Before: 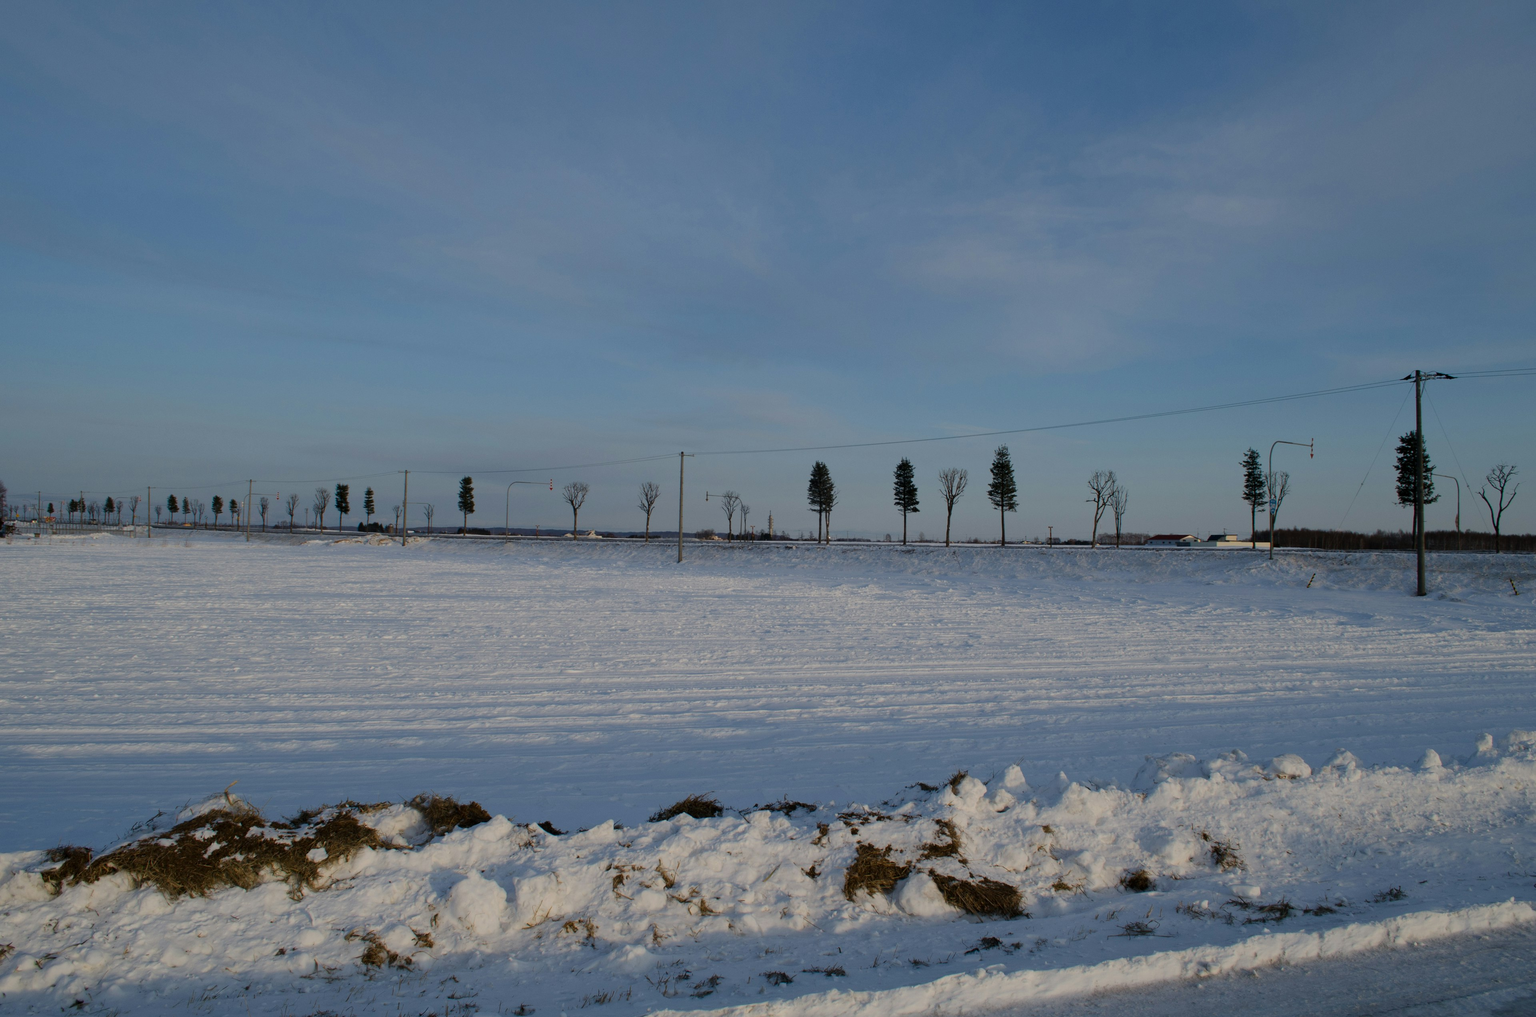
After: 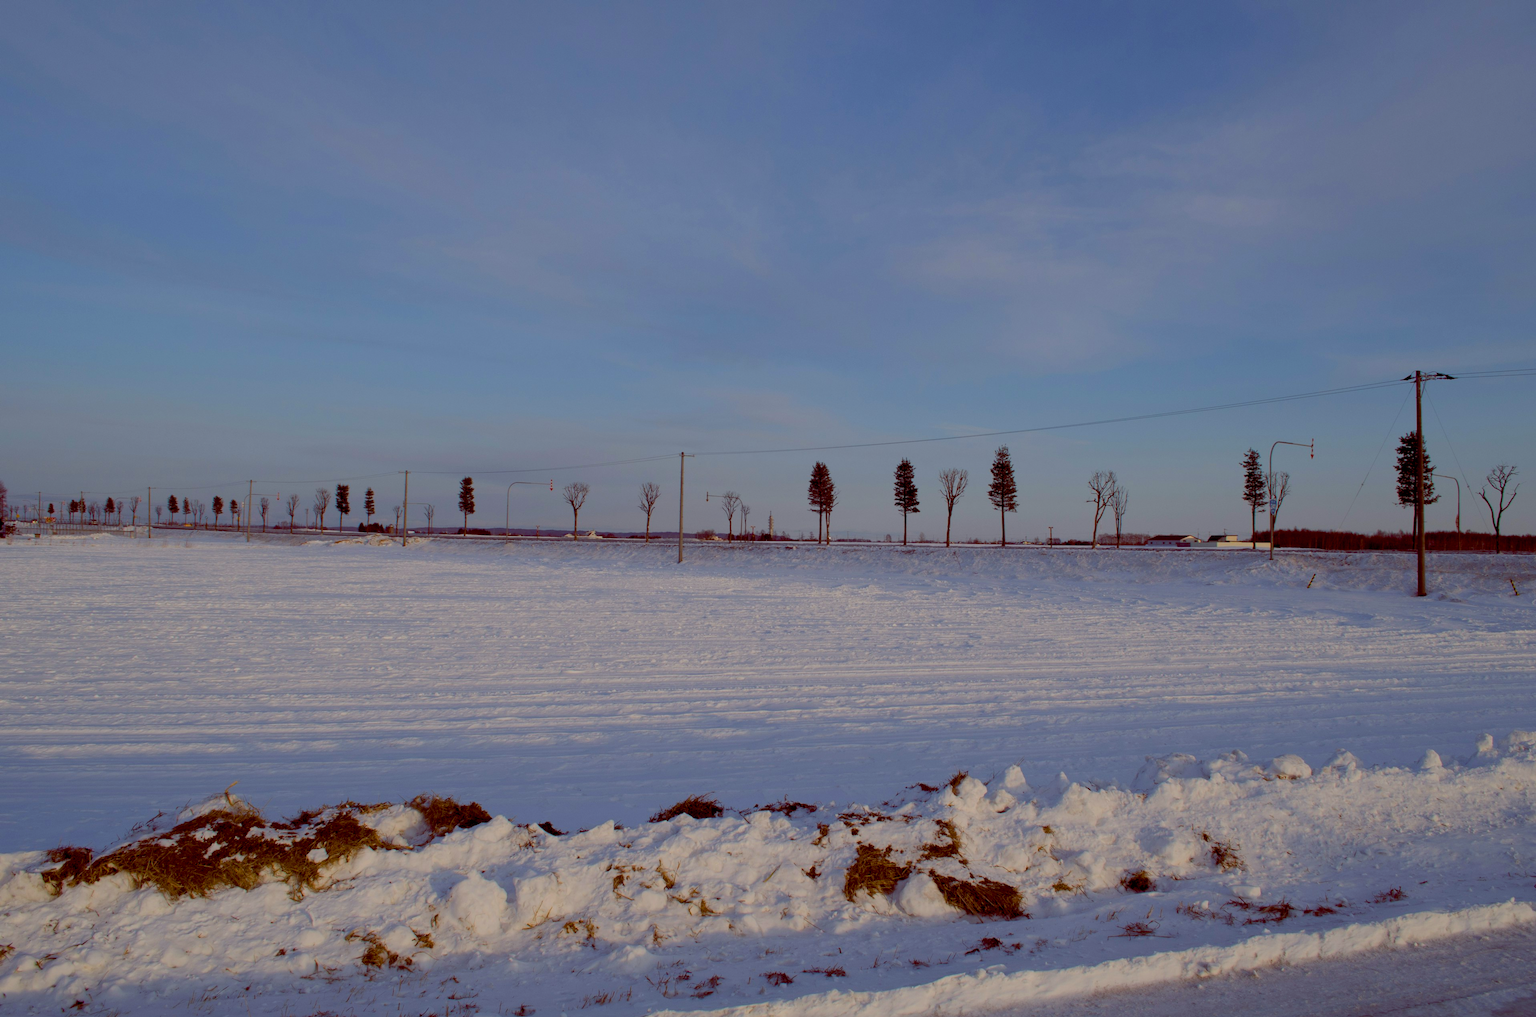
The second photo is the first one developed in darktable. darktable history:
color balance rgb: global offset › luminance -0.208%, global offset › chroma 0.262%, linear chroma grading › global chroma 5.999%, perceptual saturation grading › global saturation 16.775%, perceptual brilliance grading › global brilliance 2.524%, perceptual brilliance grading › highlights -2.867%, perceptual brilliance grading › shadows 3.727%, contrast -9.691%
